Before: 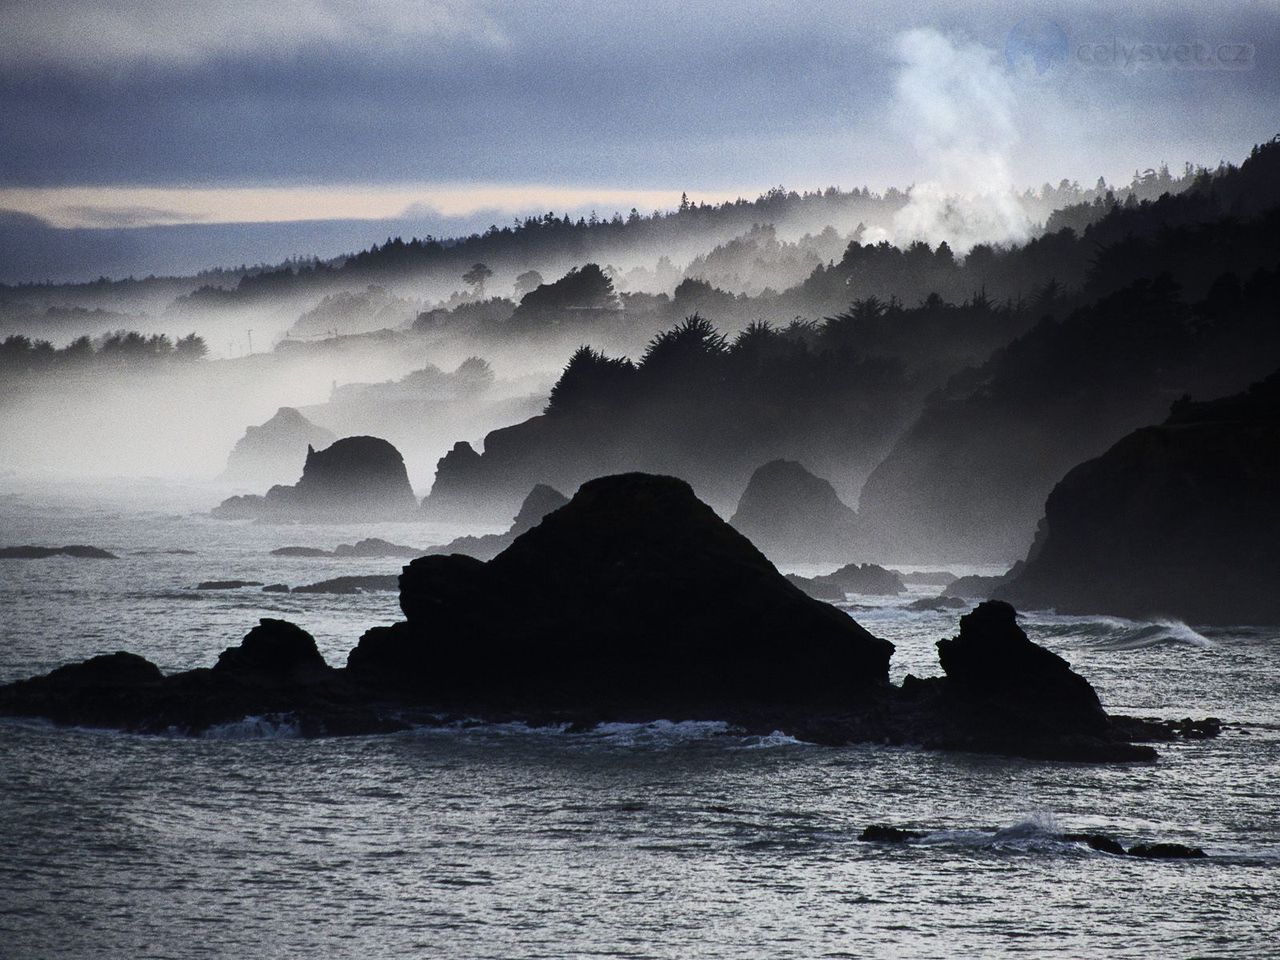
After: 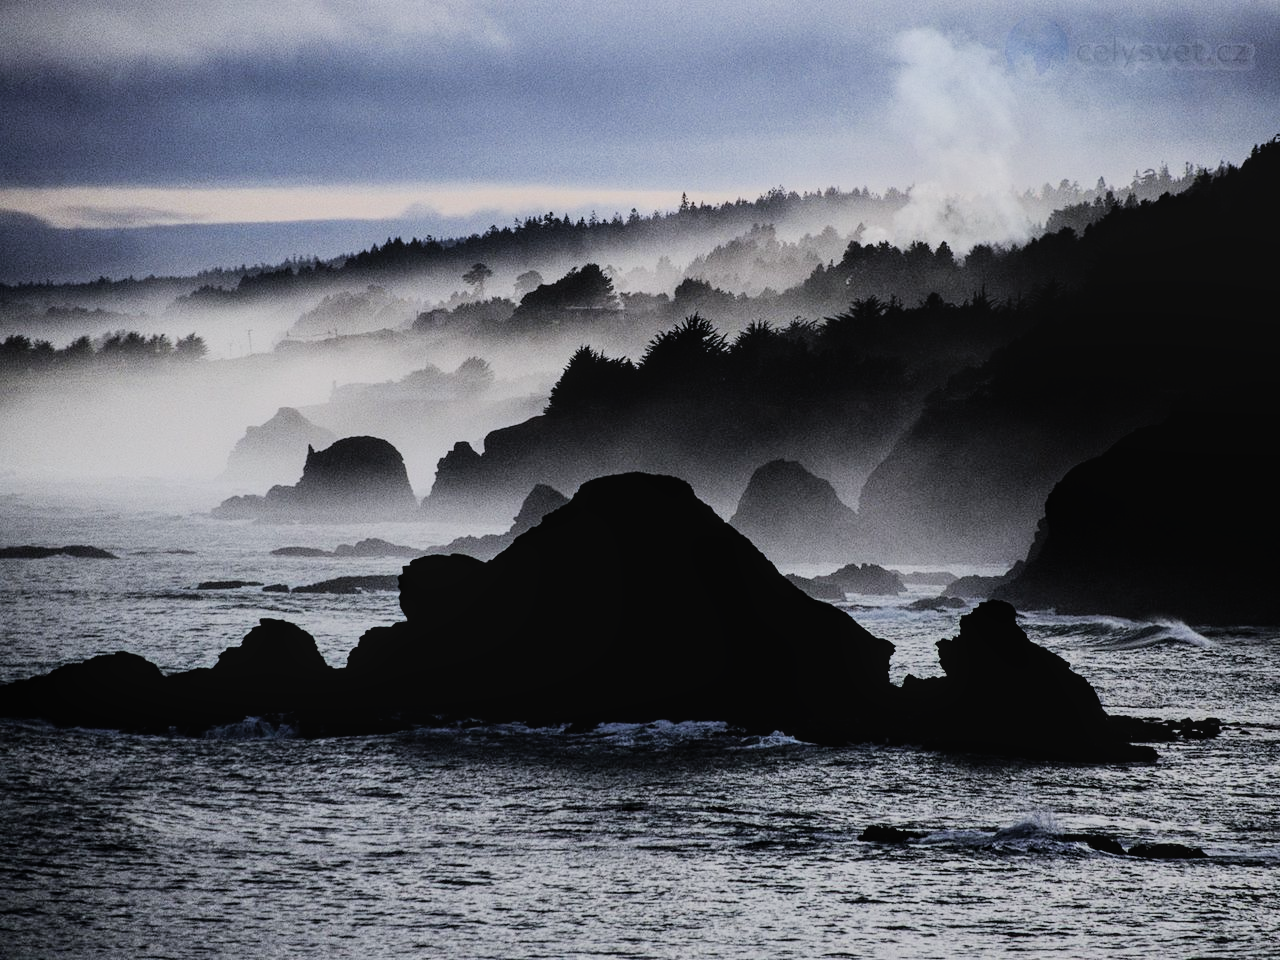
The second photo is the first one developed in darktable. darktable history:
filmic rgb: black relative exposure -5 EV, hardness 2.88, contrast 1.3, highlights saturation mix -30%
local contrast: detail 110%
white balance: red 1.004, blue 1.024
rotate and perspective: automatic cropping original format, crop left 0, crop top 0
